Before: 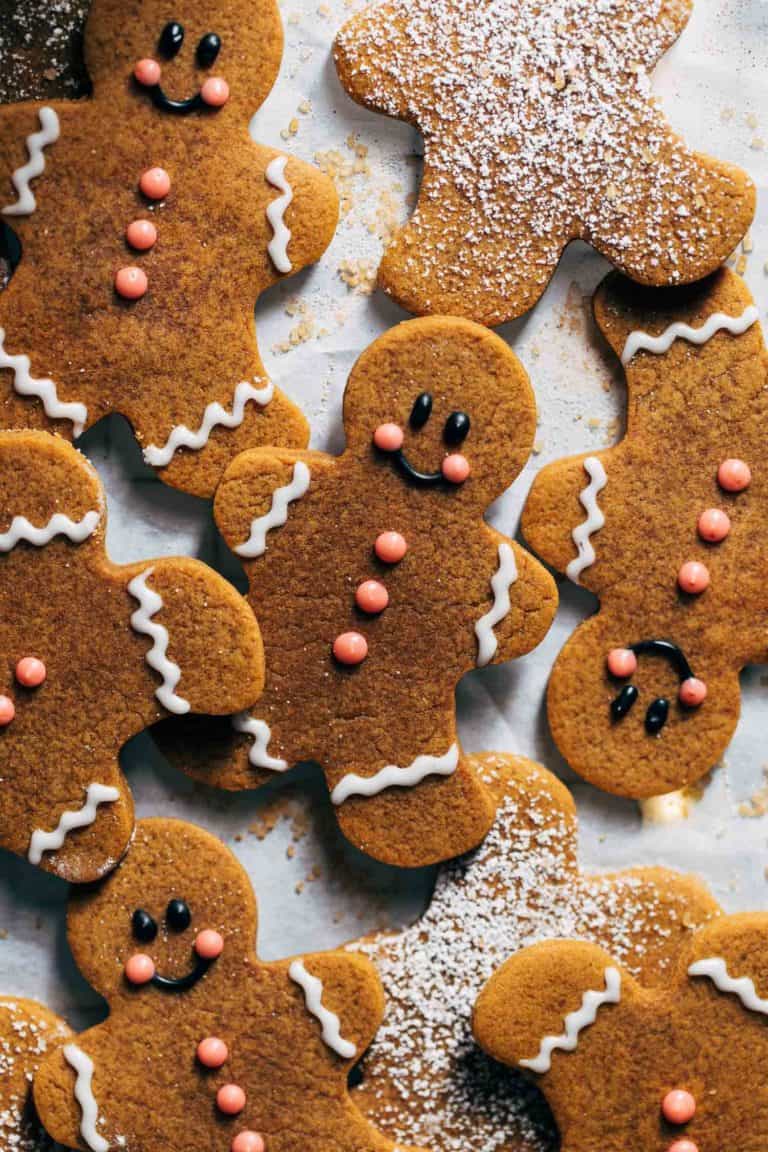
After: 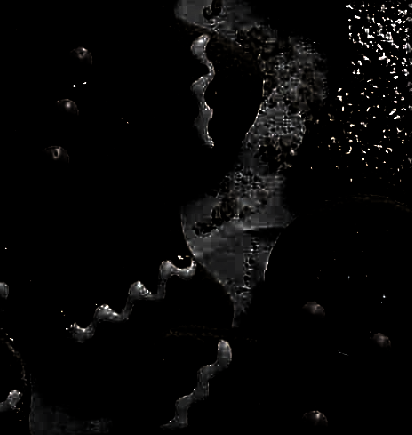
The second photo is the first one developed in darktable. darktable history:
crop: left 10.121%, top 10.631%, right 36.218%, bottom 51.526%
levels: levels [0.721, 0.937, 0.997]
sharpen: on, module defaults
